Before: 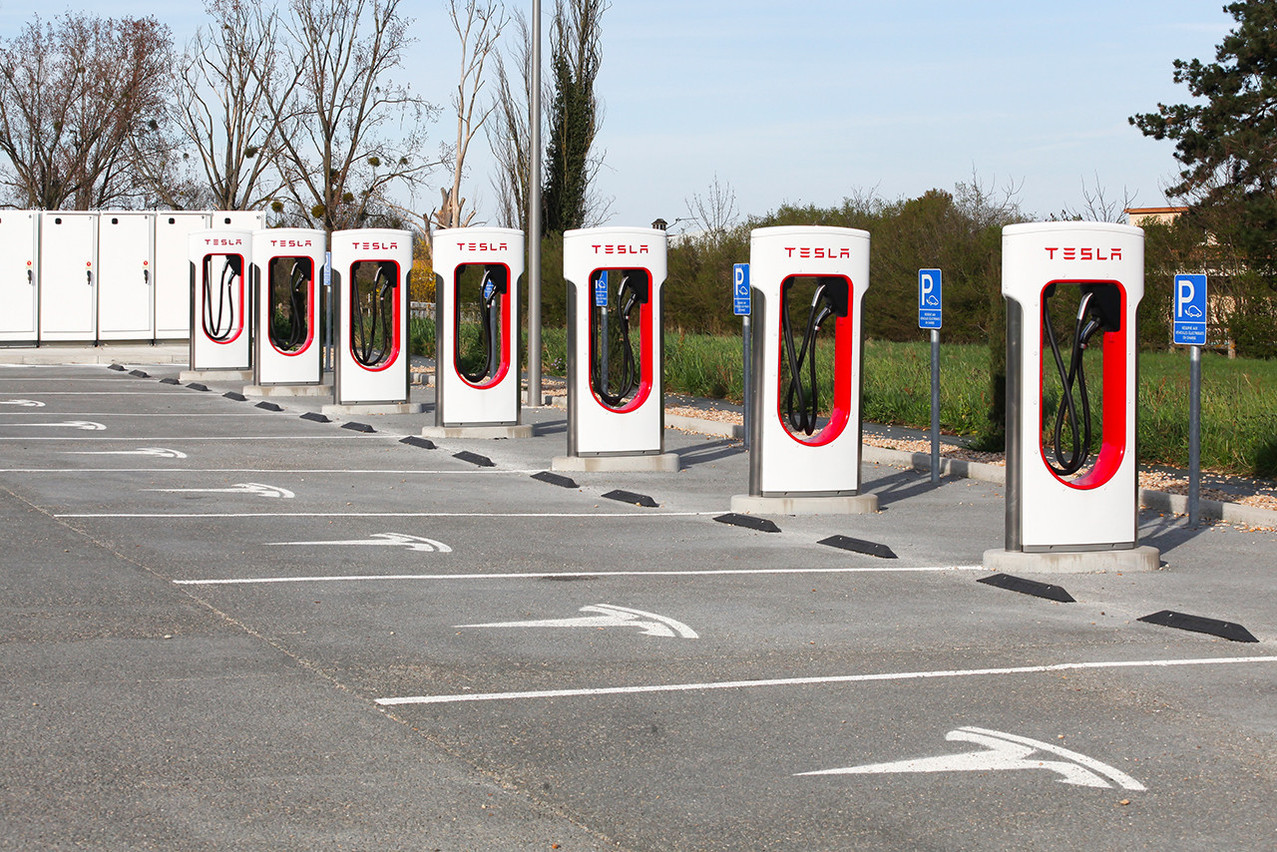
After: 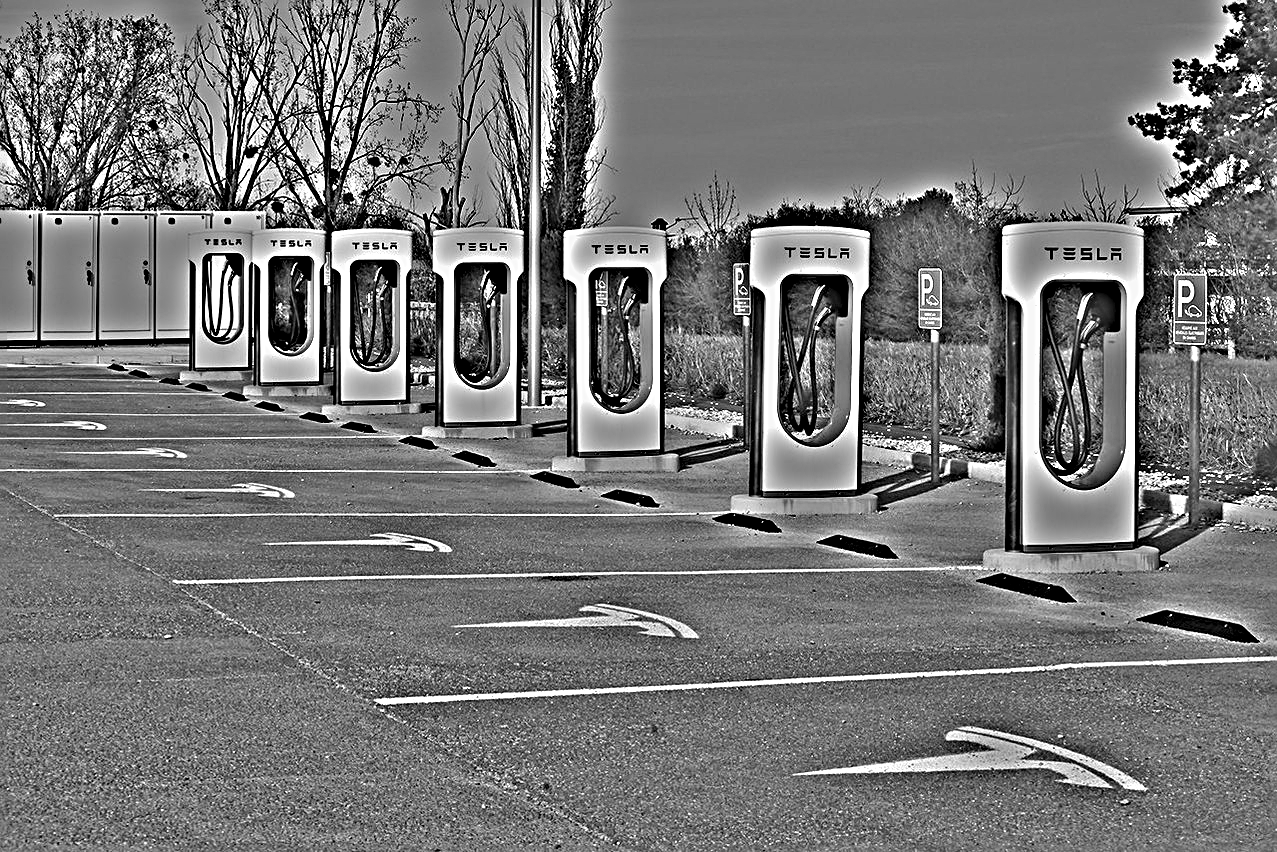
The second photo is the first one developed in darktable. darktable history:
highpass: on, module defaults
shadows and highlights: shadows -20, white point adjustment -2, highlights -35
sharpen: radius 2.767
